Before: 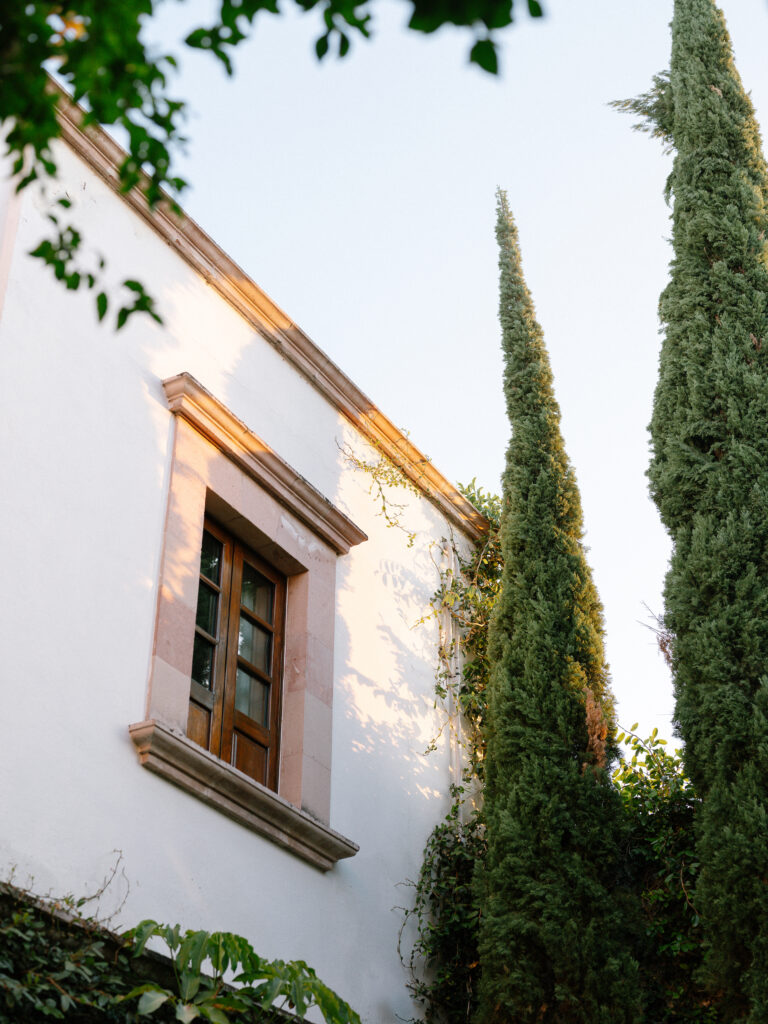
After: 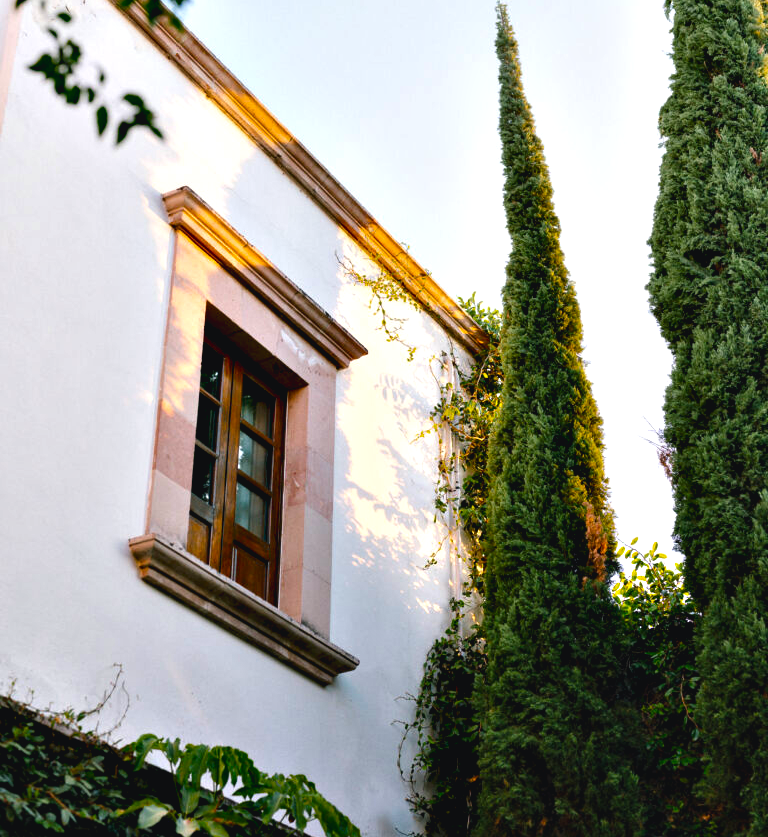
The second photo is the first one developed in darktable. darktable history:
contrast equalizer: octaves 7, y [[0.6 ×6], [0.55 ×6], [0 ×6], [0 ×6], [0 ×6]]
color balance rgb: shadows lift › chroma 2.041%, shadows lift › hue 251.03°, global offset › luminance 0.469%, global offset › hue 57.73°, linear chroma grading › global chroma 14.672%, perceptual saturation grading › global saturation 25.041%
crop and rotate: top 18.214%
